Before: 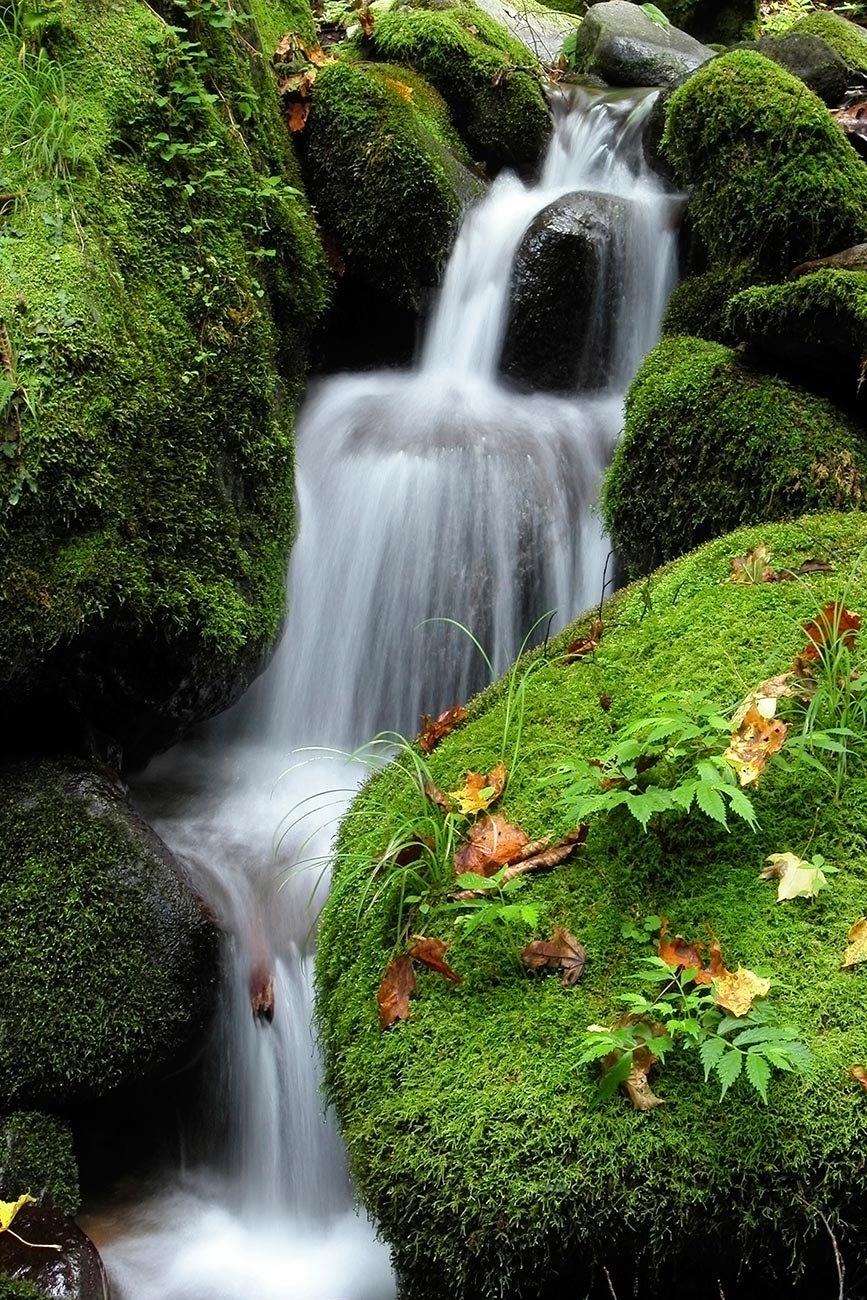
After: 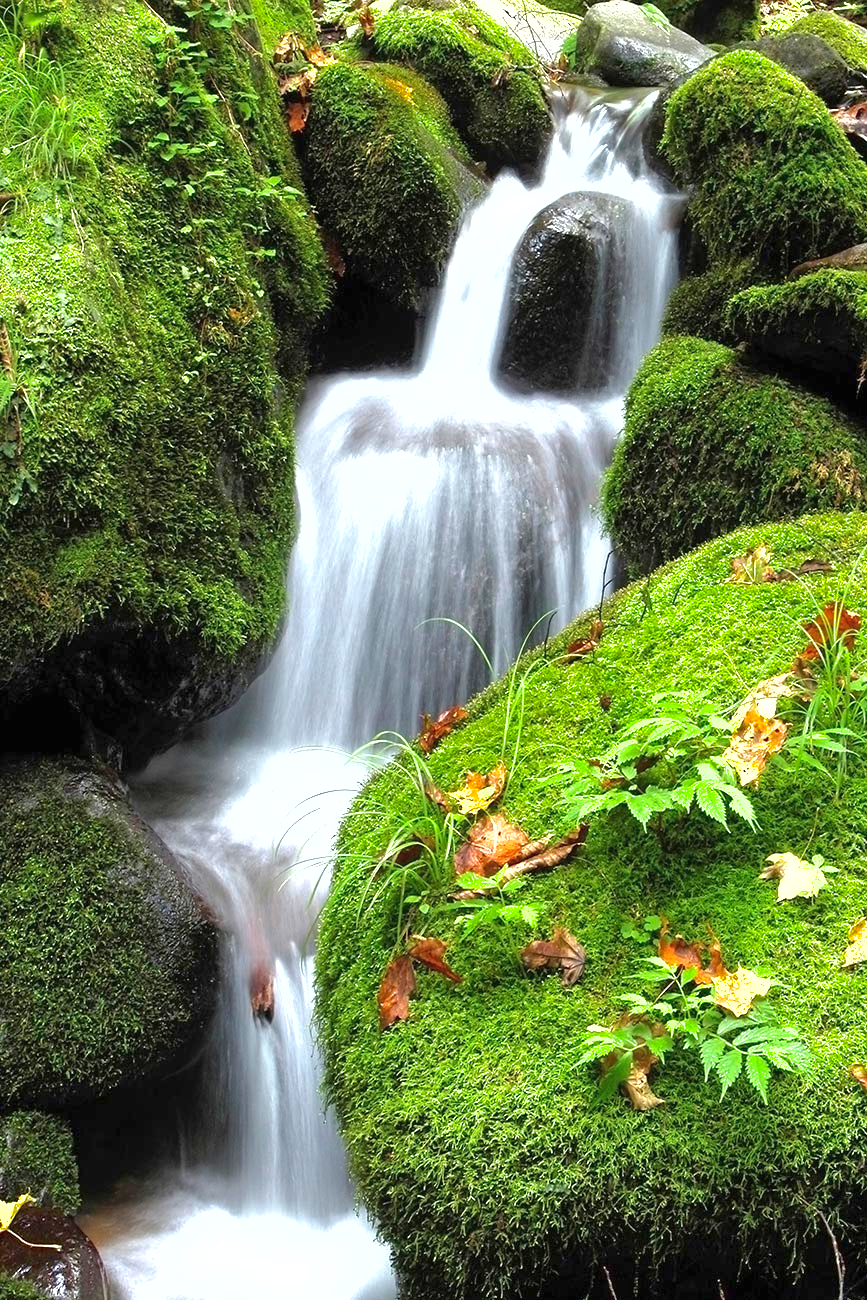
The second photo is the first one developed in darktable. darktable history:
shadows and highlights: on, module defaults
exposure: black level correction 0, exposure 1 EV, compensate exposure bias true, compensate highlight preservation false
